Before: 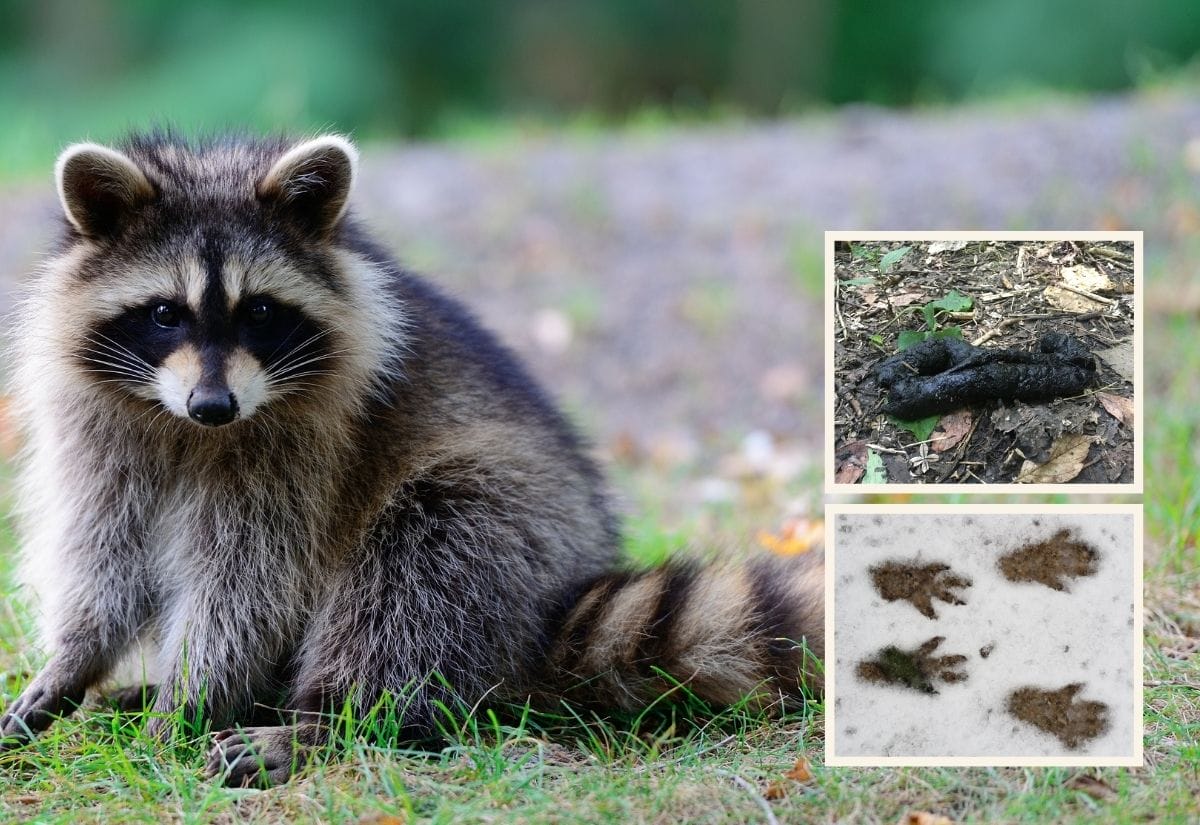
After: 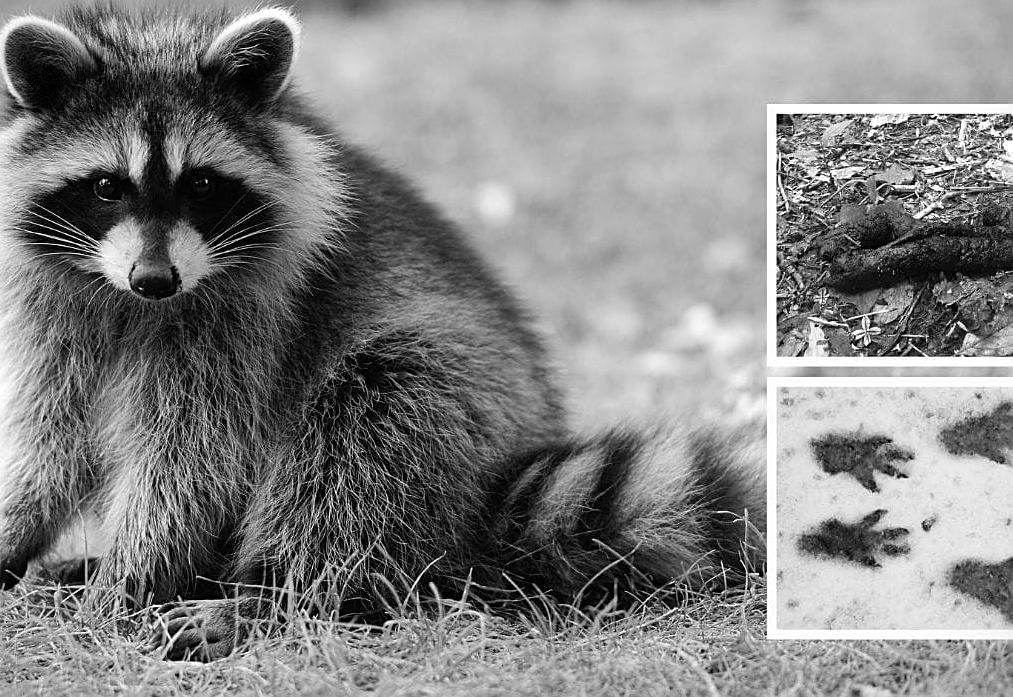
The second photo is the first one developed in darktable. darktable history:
crop and rotate: left 4.842%, top 15.51%, right 10.668%
vignetting: fall-off start 100%, fall-off radius 71%, brightness -0.434, saturation -0.2, width/height ratio 1.178, dithering 8-bit output, unbound false
exposure: exposure 0.128 EV, compensate highlight preservation false
monochrome: on, module defaults
color correction: saturation 1.11
sharpen: on, module defaults
